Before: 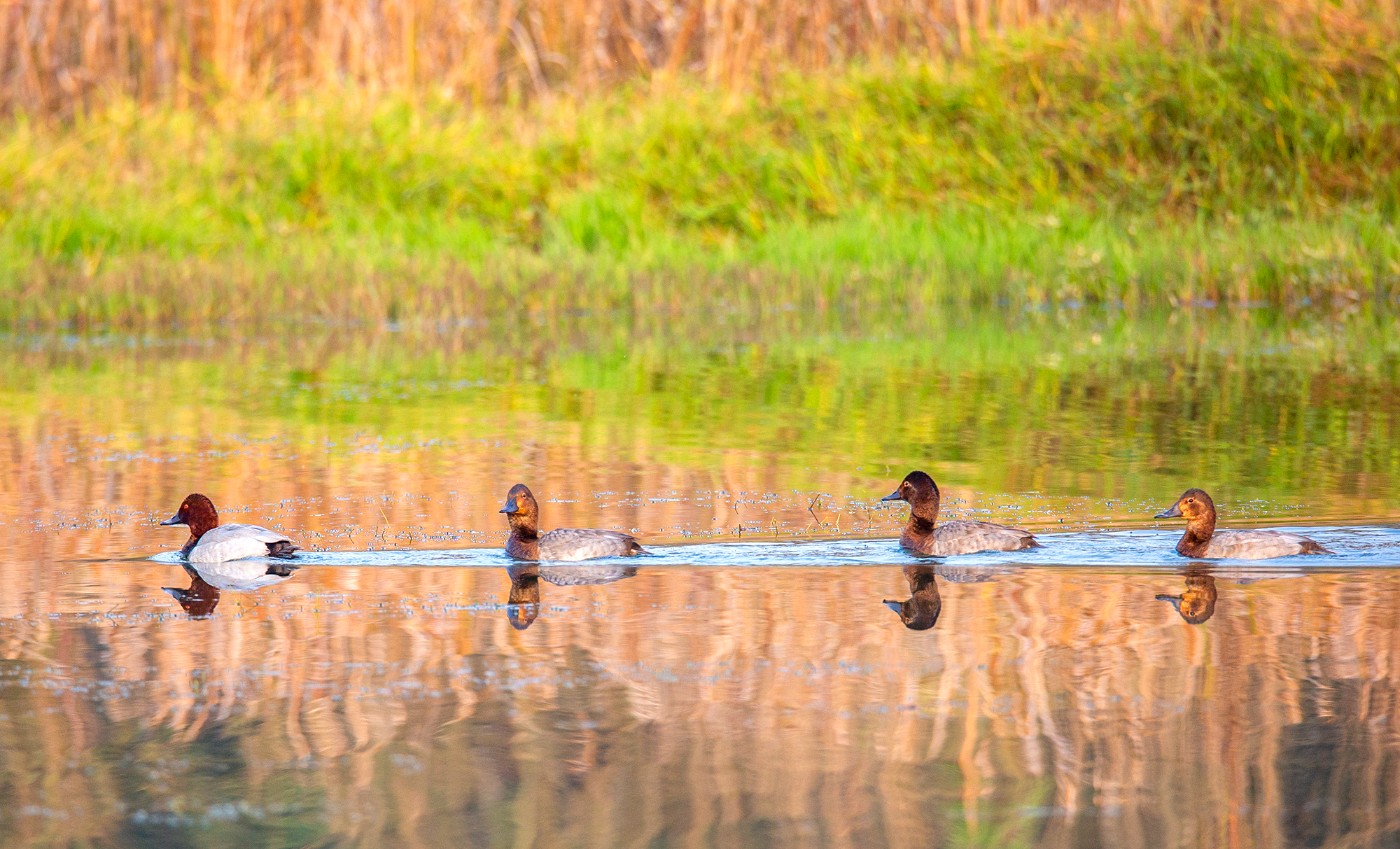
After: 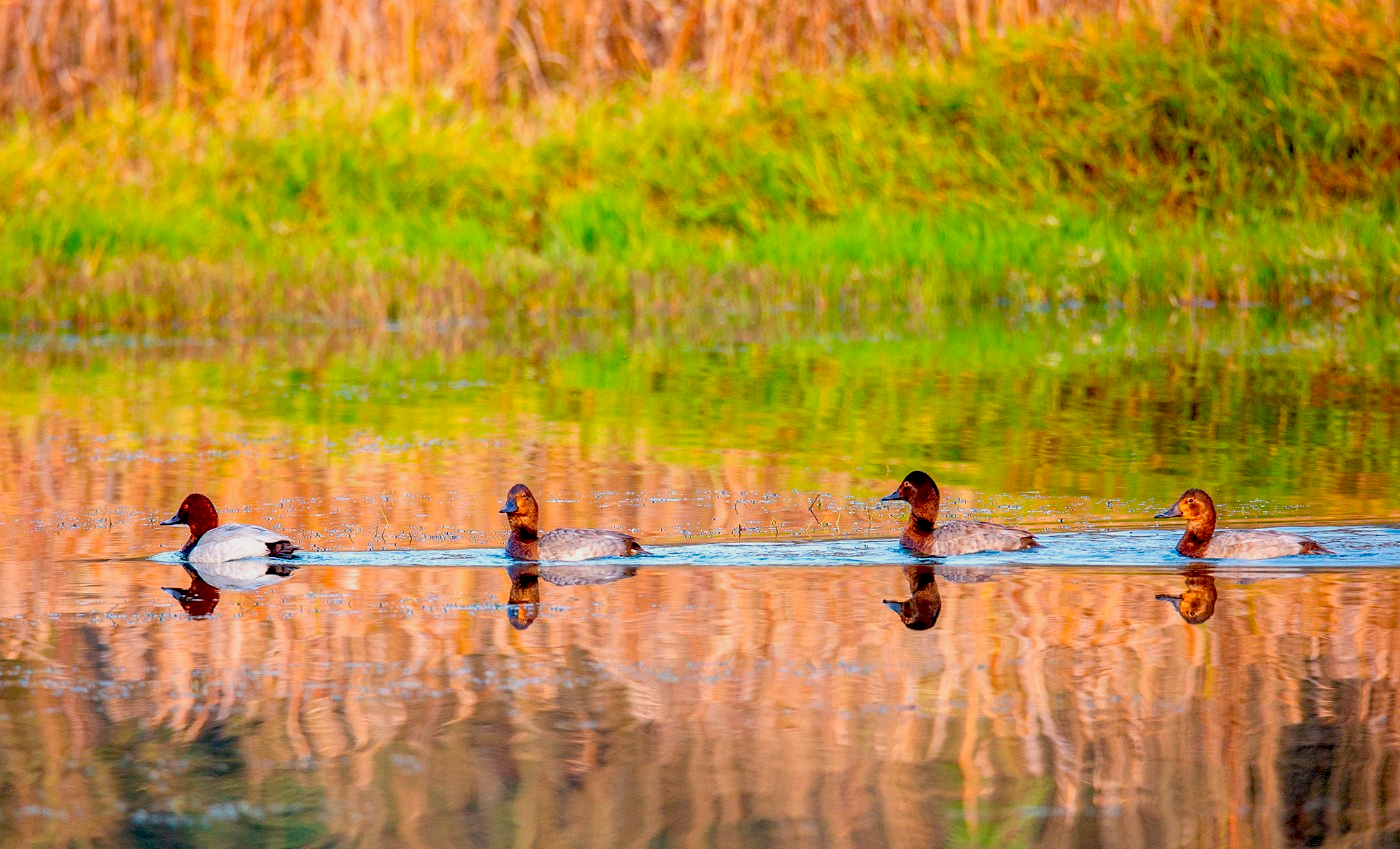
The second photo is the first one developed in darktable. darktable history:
exposure: black level correction 0.045, exposure -0.23 EV, compensate highlight preservation false
shadows and highlights: radius 125.64, shadows 30.54, highlights -30.71, highlights color adjustment 46.57%, low approximation 0.01, soften with gaussian
